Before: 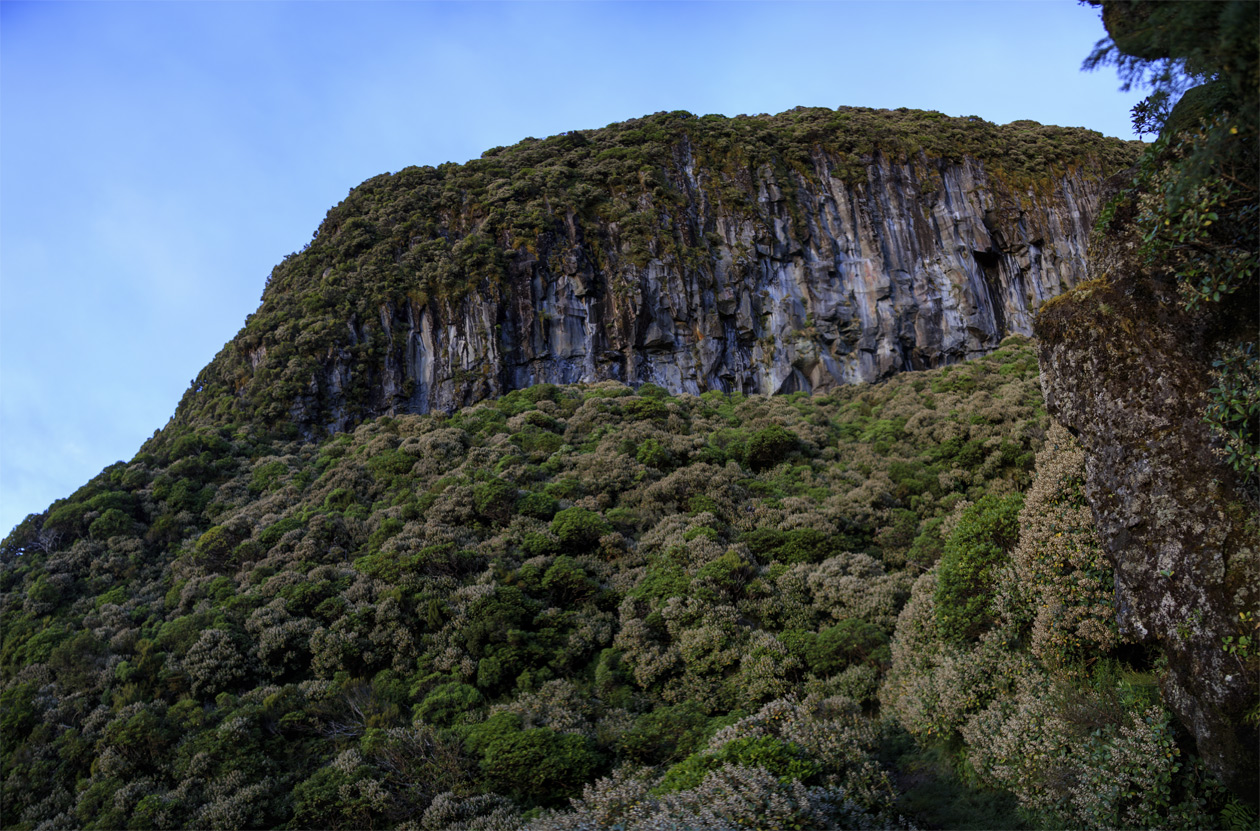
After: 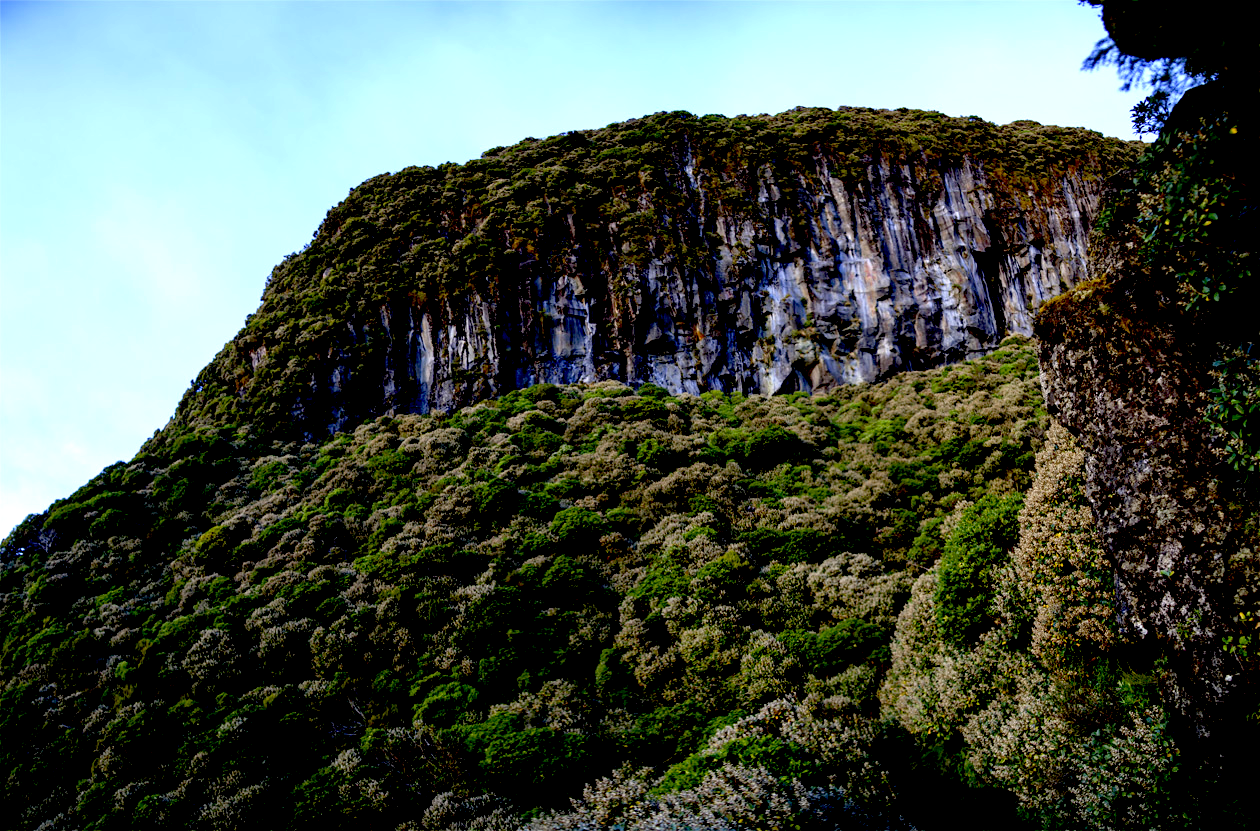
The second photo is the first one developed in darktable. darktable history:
exposure: black level correction 0.035, exposure 0.9 EV, compensate highlight preservation false
